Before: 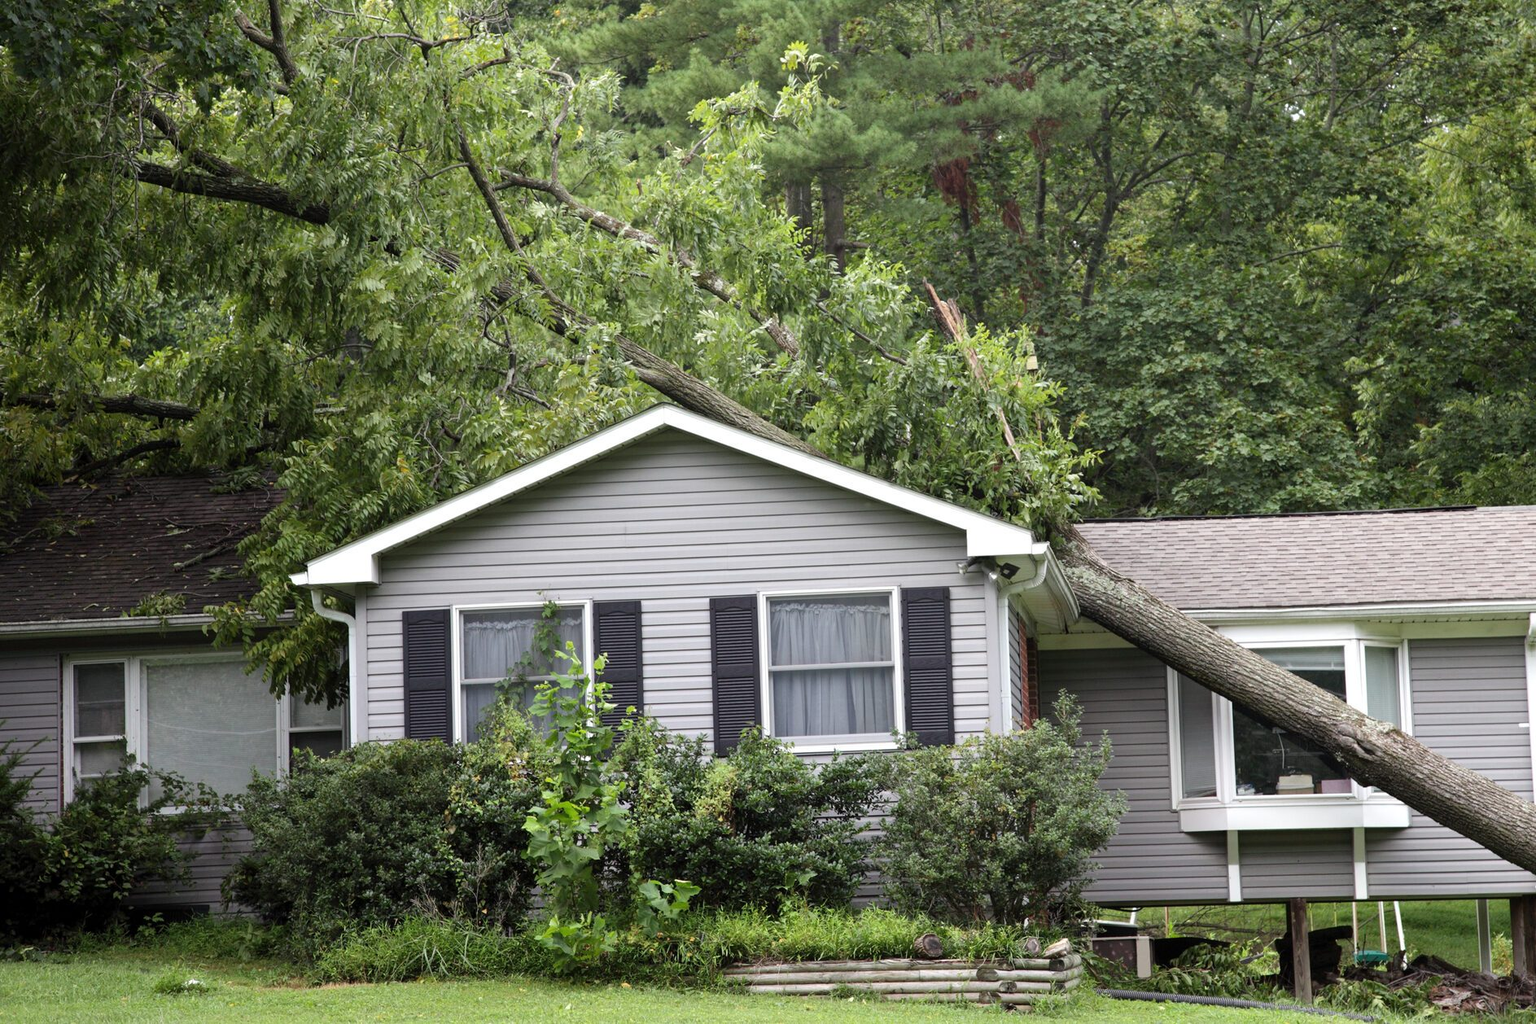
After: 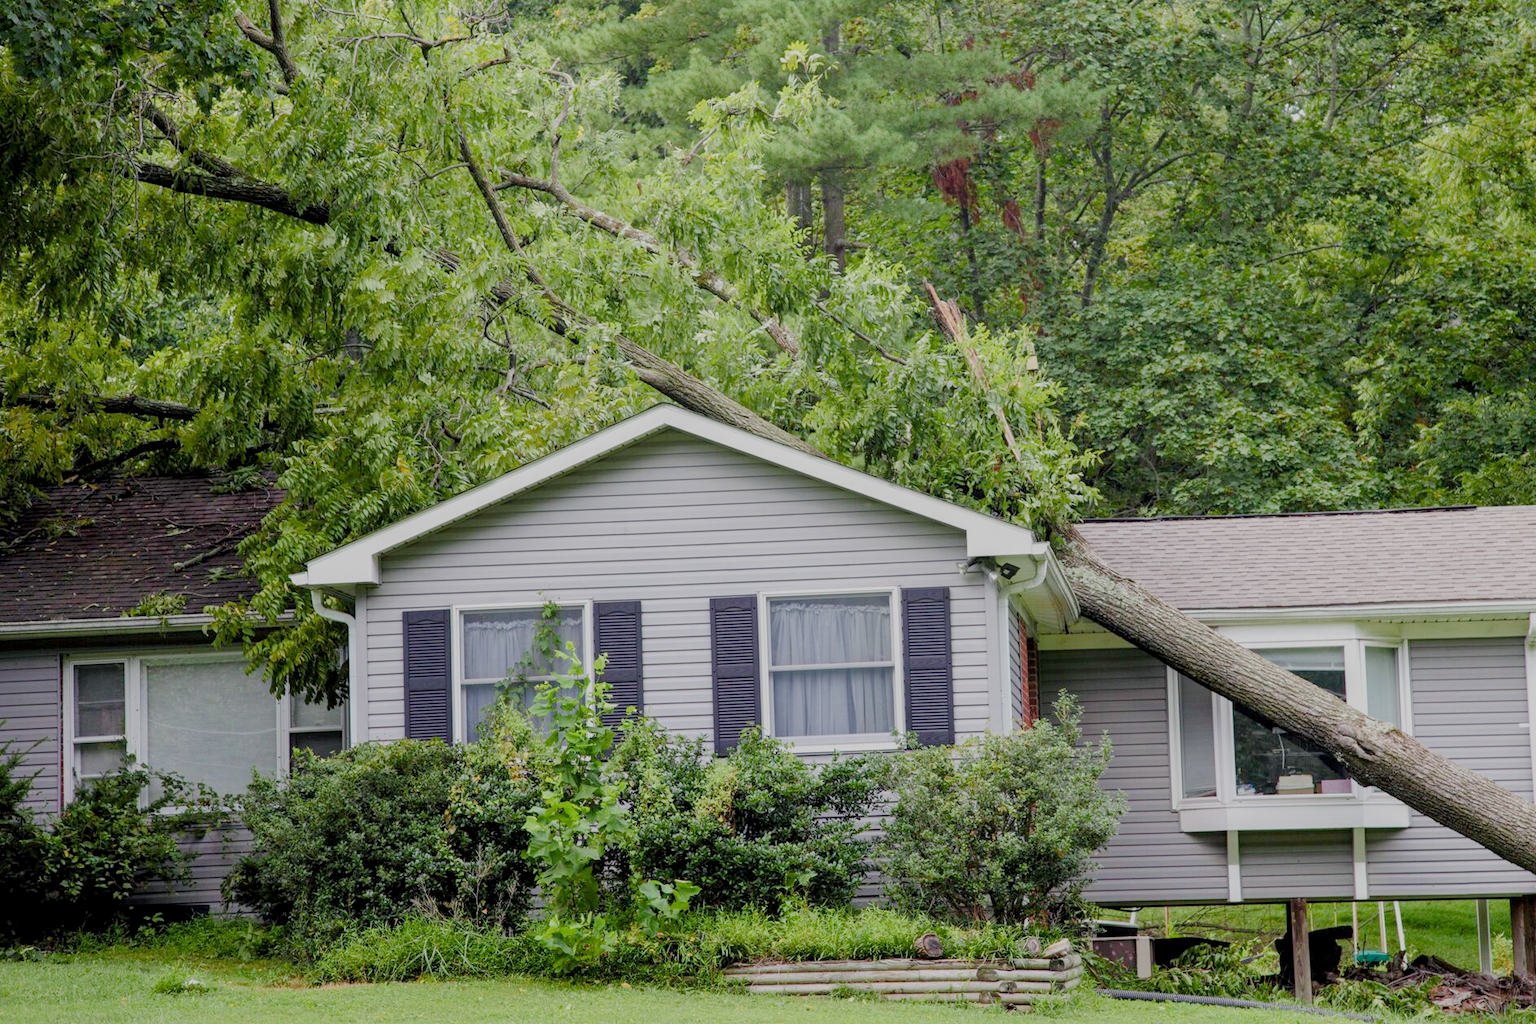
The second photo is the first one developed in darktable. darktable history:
exposure: black level correction 0.001, exposure 0.957 EV, compensate exposure bias true, compensate highlight preservation false
filmic rgb: black relative exposure -8 EV, white relative exposure 8.06 EV, hardness 2.44, latitude 9.74%, contrast 0.711, highlights saturation mix 9.11%, shadows ↔ highlights balance 1.35%
color balance rgb: power › chroma 0.51%, power › hue 261.42°, perceptual saturation grading › global saturation 0.235%, perceptual saturation grading › mid-tones 6.271%, perceptual saturation grading › shadows 71.229%, global vibrance 20%
local contrast: on, module defaults
